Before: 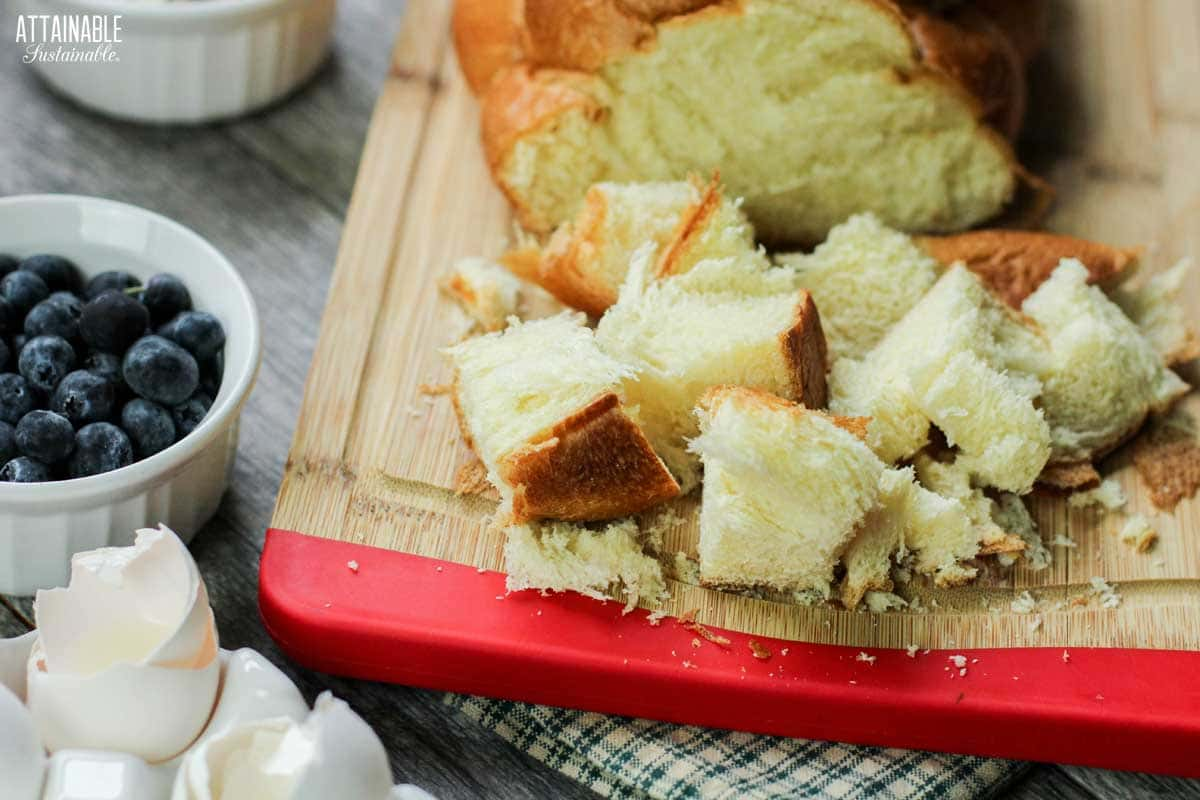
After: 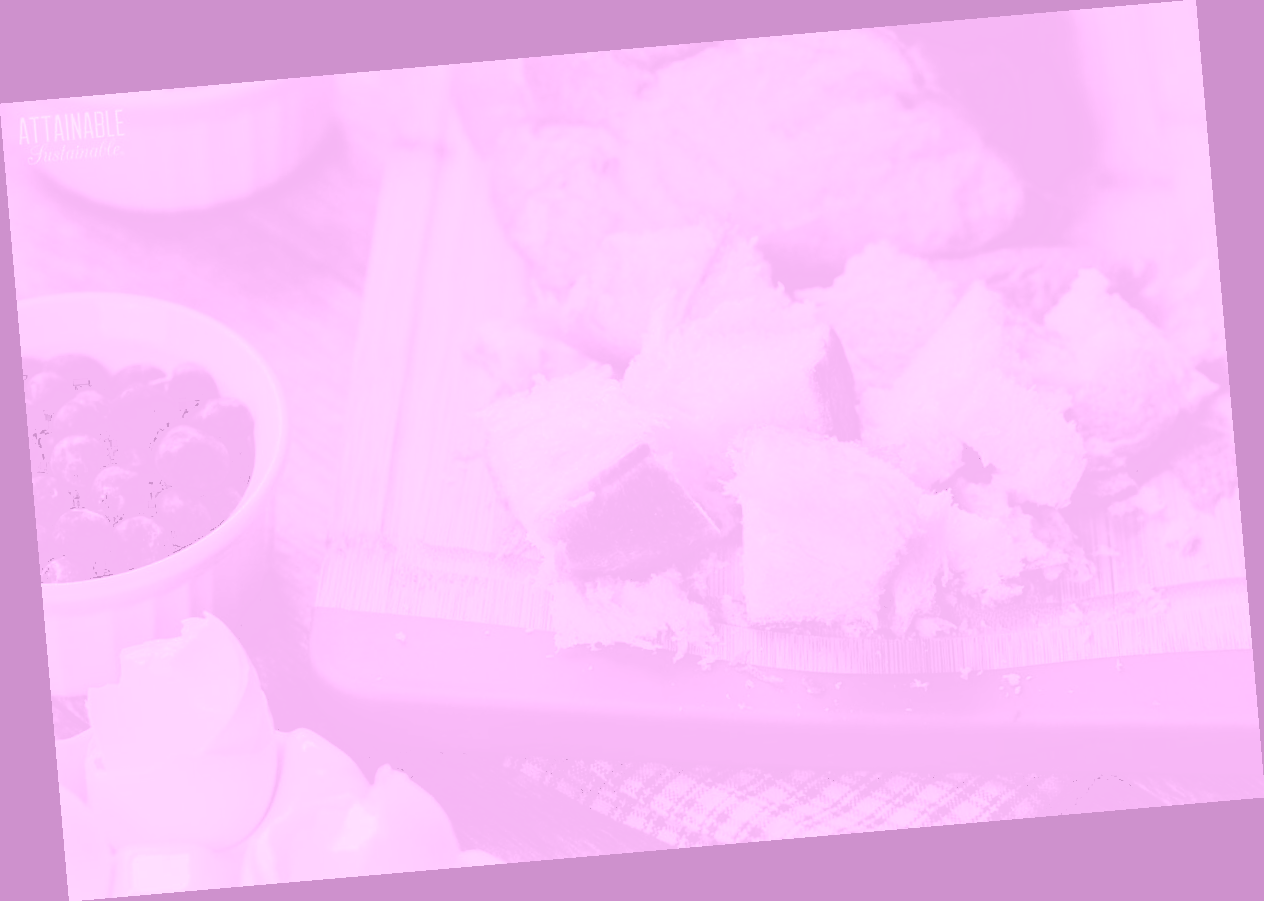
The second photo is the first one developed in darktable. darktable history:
rotate and perspective: rotation -4.98°, automatic cropping off
tone curve: curves: ch0 [(0, 0) (0.003, 0.464) (0.011, 0.464) (0.025, 0.464) (0.044, 0.464) (0.069, 0.464) (0.1, 0.463) (0.136, 0.463) (0.177, 0.464) (0.224, 0.469) (0.277, 0.482) (0.335, 0.501) (0.399, 0.53) (0.468, 0.567) (0.543, 0.61) (0.623, 0.663) (0.709, 0.718) (0.801, 0.779) (0.898, 0.842) (1, 1)], preserve colors none
colorize: hue 331.2°, saturation 69%, source mix 30.28%, lightness 69.02%, version 1
